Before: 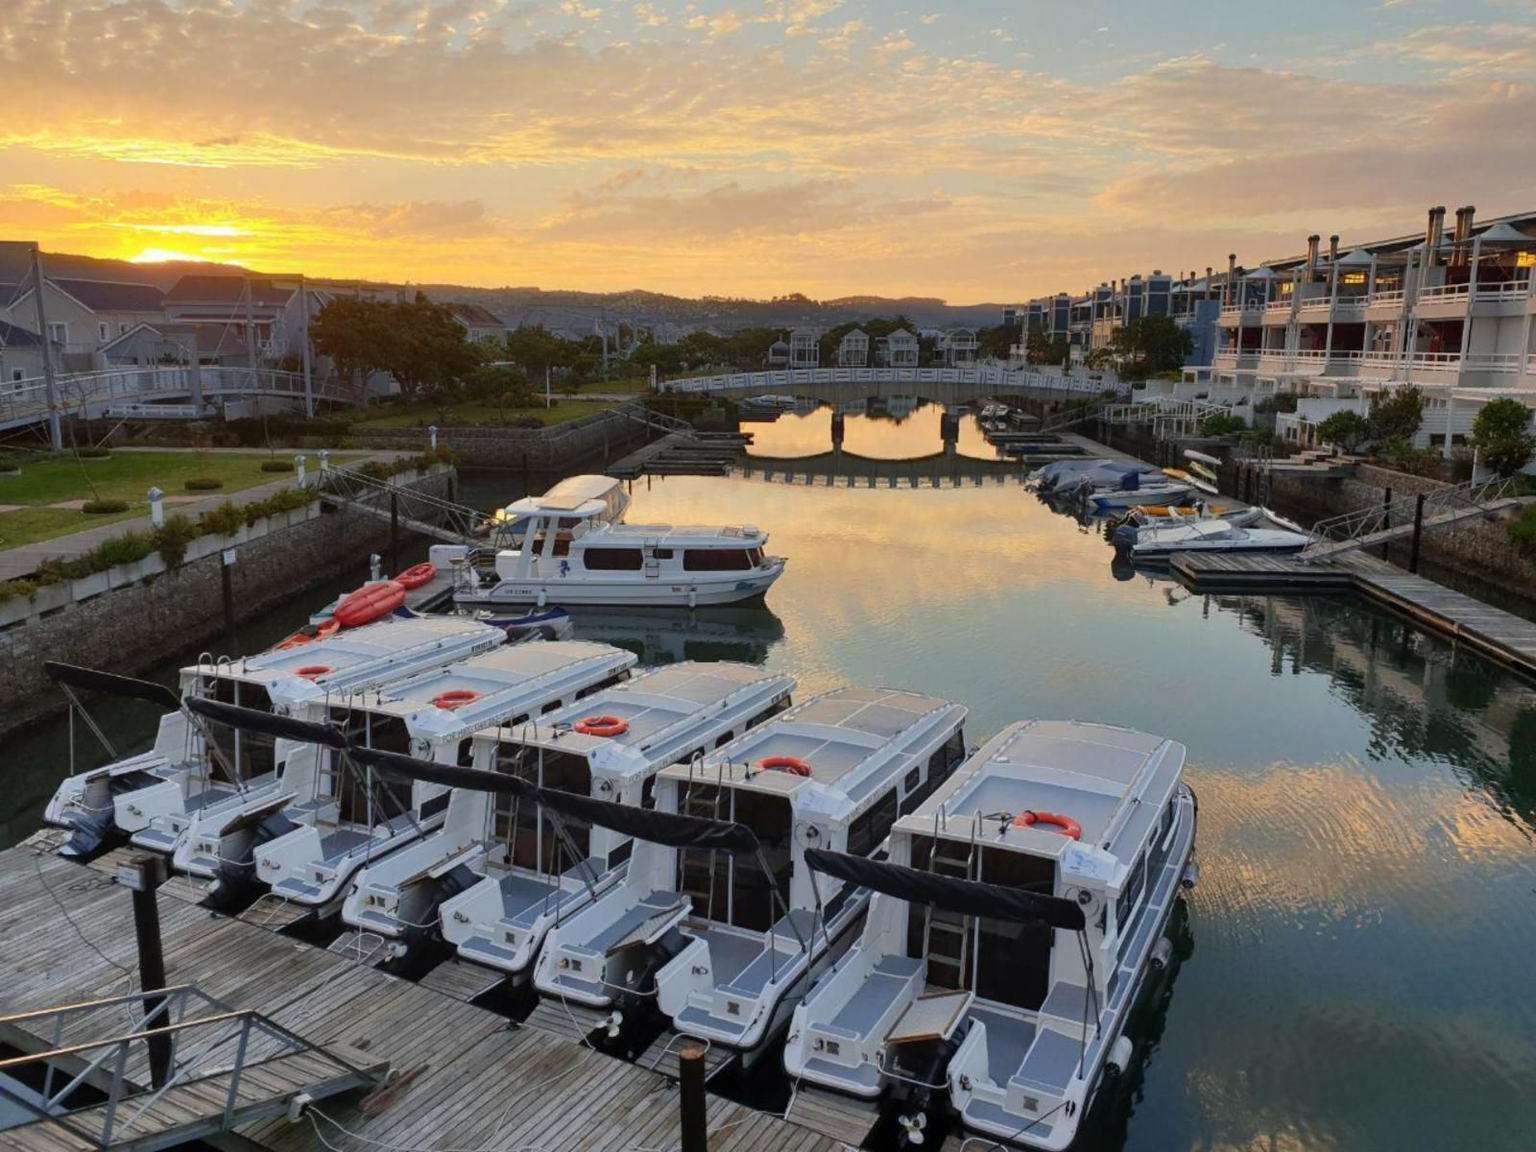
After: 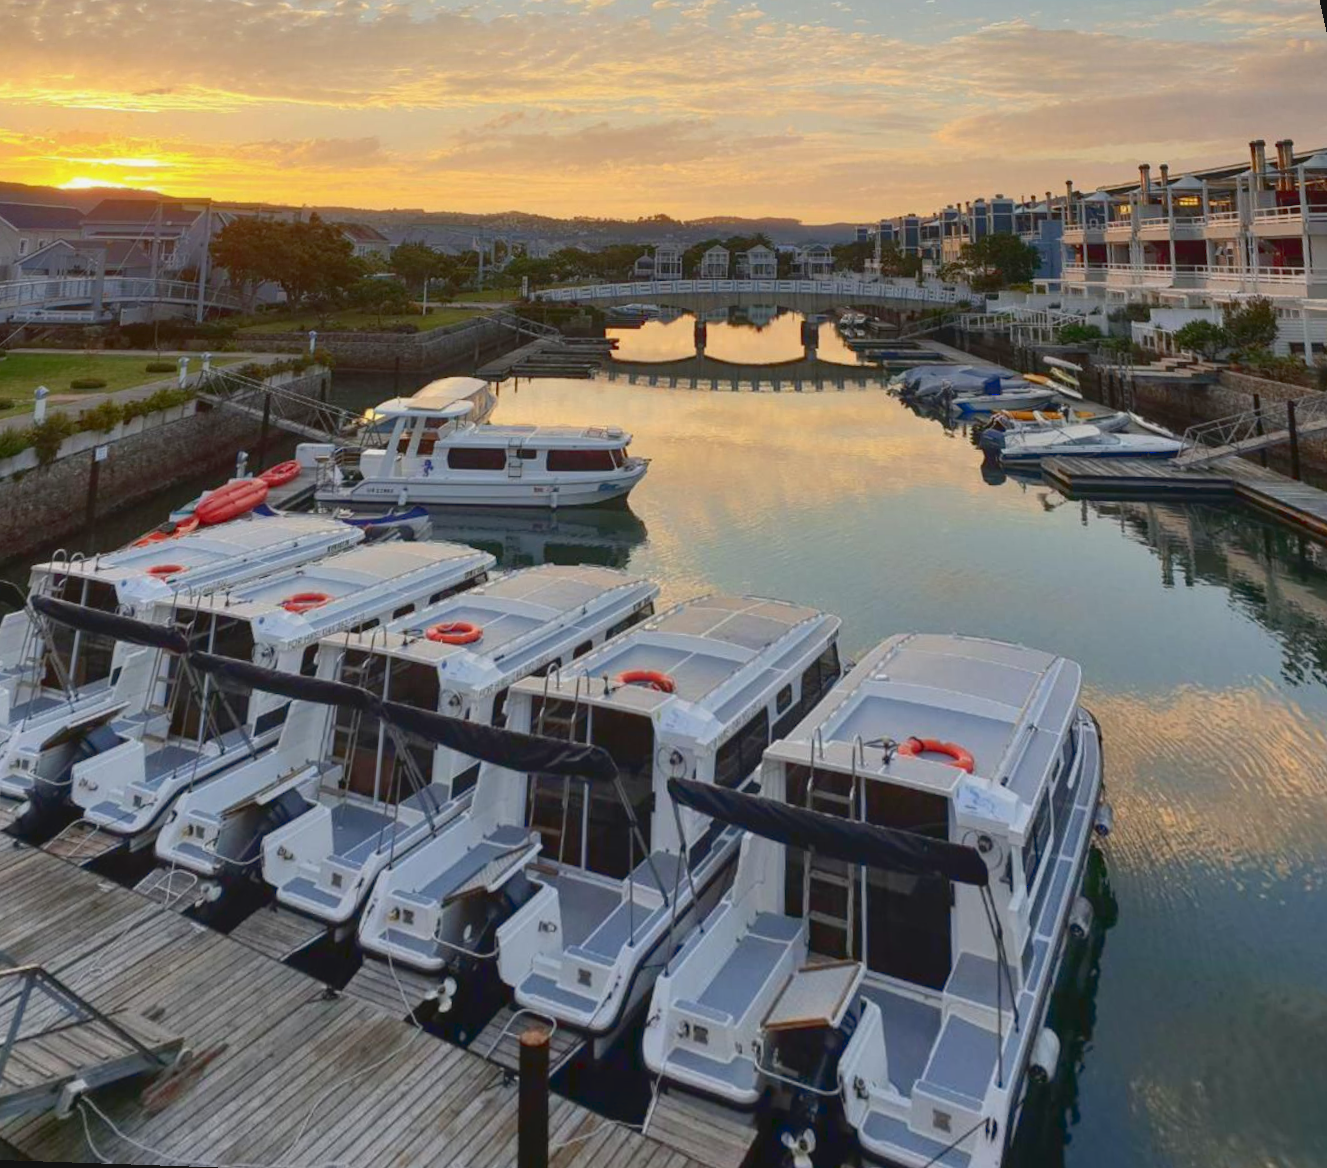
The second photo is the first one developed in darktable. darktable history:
rotate and perspective: rotation 0.72°, lens shift (vertical) -0.352, lens shift (horizontal) -0.051, crop left 0.152, crop right 0.859, crop top 0.019, crop bottom 0.964
tone curve: curves: ch0 [(0, 0.068) (1, 0.961)], color space Lab, linked channels, preserve colors none
local contrast: highlights 100%, shadows 100%, detail 120%, midtone range 0.2
